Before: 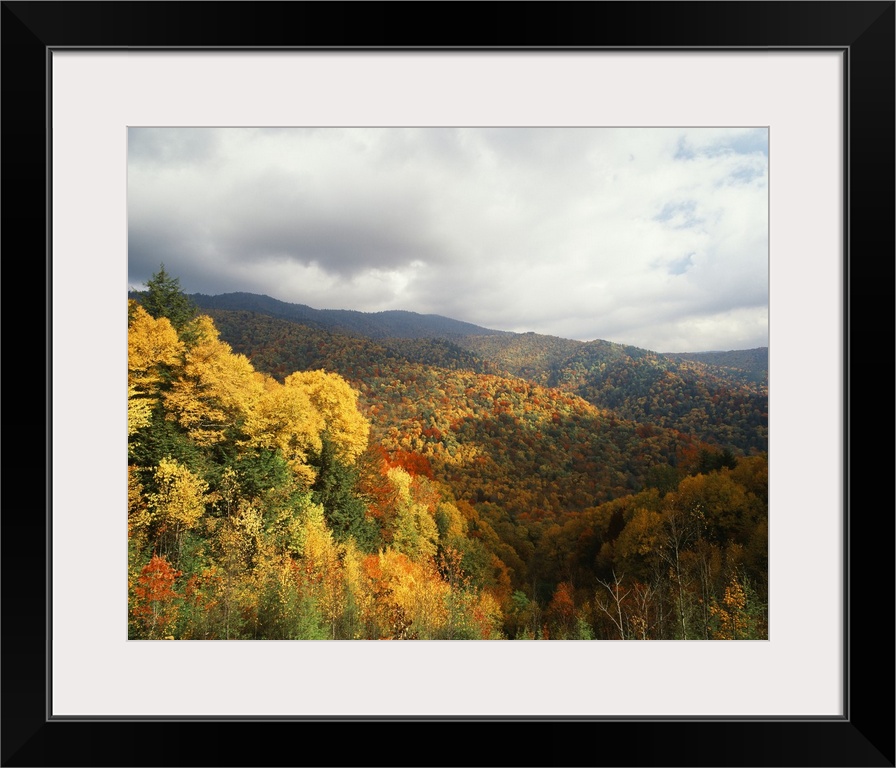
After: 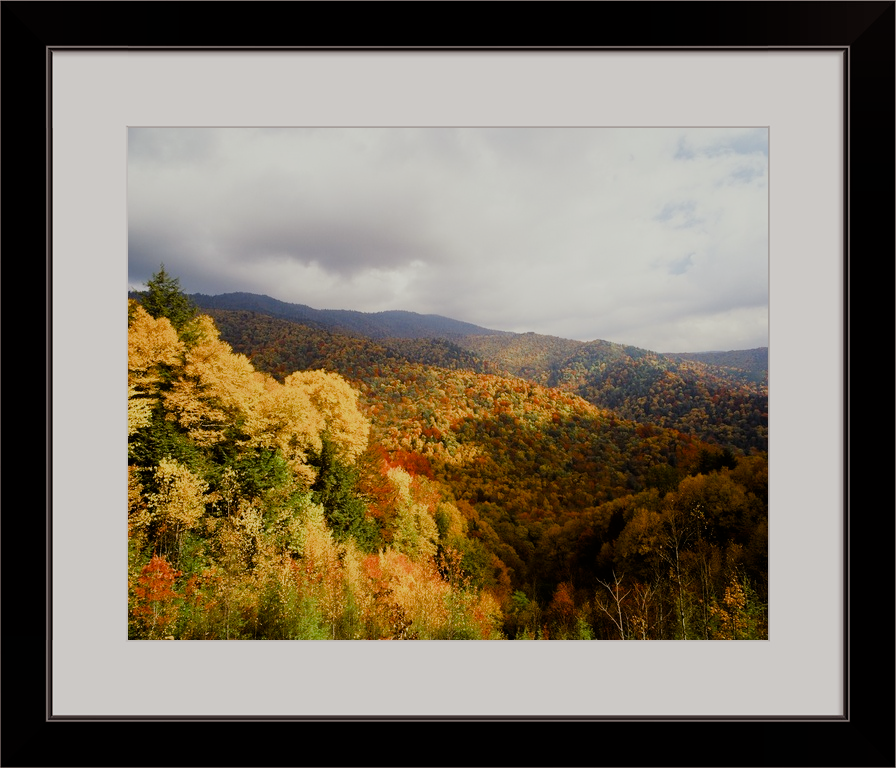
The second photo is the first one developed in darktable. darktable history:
color balance rgb: power › chroma 1.052%, power › hue 27.51°, linear chroma grading › global chroma 20.637%, perceptual saturation grading › global saturation 20%, perceptual saturation grading › highlights -49.847%, perceptual saturation grading › shadows 23.973%
filmic rgb: black relative exposure -9.36 EV, white relative exposure 6.79 EV, hardness 3.09, contrast 1.05
